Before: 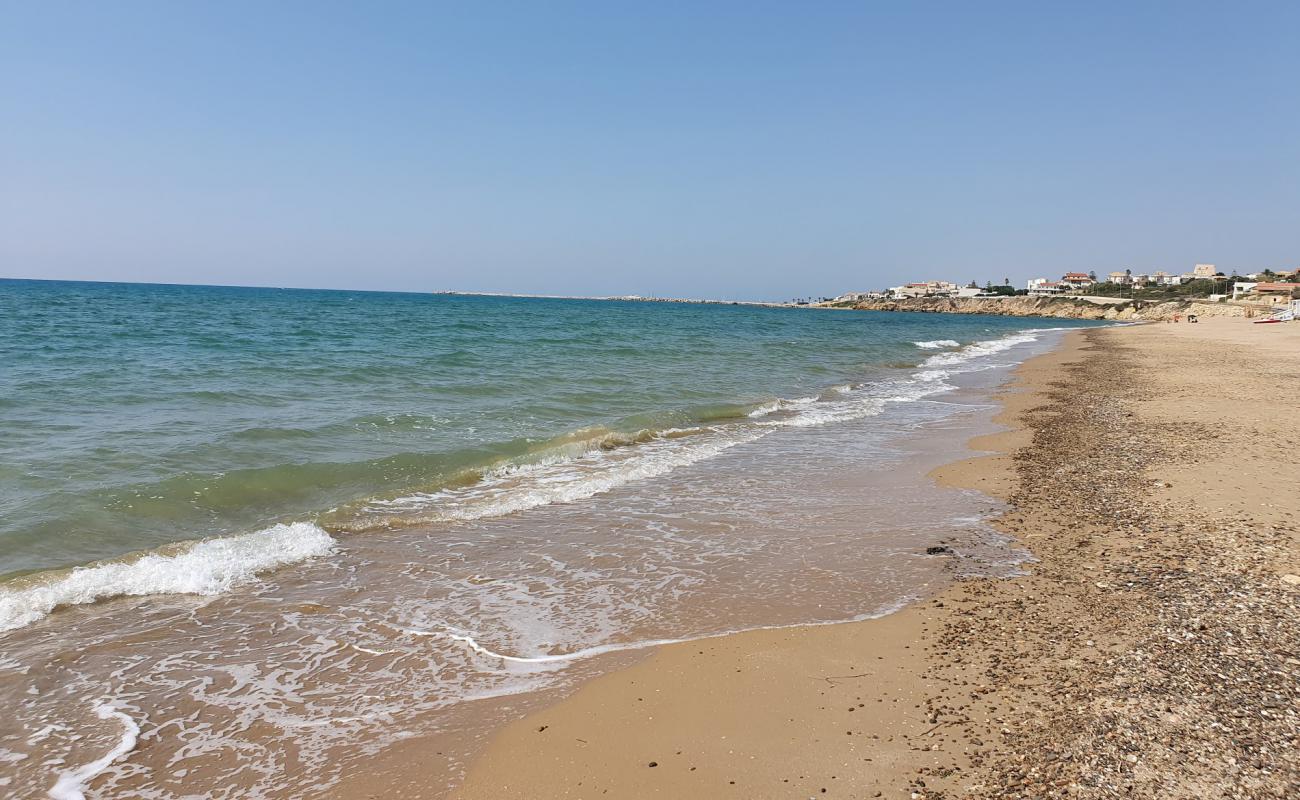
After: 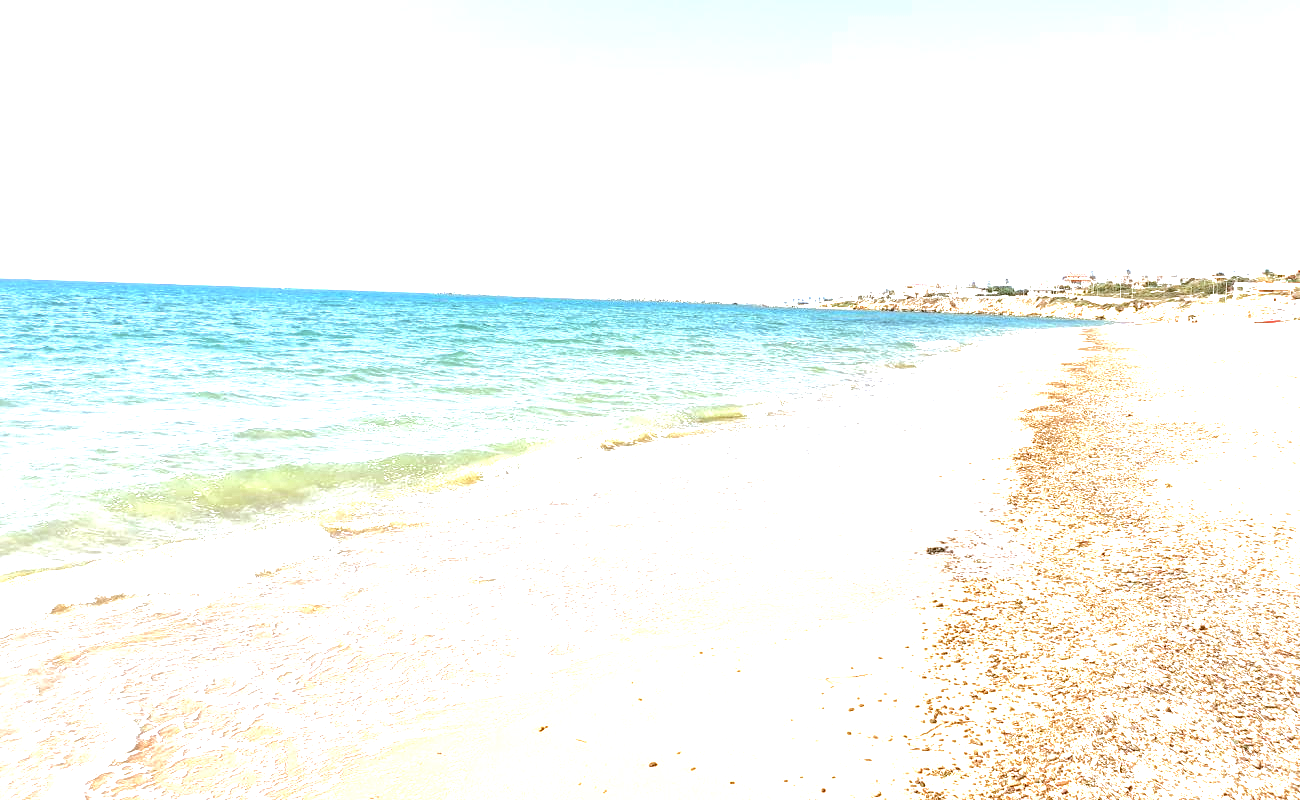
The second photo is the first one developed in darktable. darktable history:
local contrast: on, module defaults
tone equalizer: -8 EV -0.448 EV, -7 EV -0.367 EV, -6 EV -0.296 EV, -5 EV -0.193 EV, -3 EV 0.232 EV, -2 EV 0.333 EV, -1 EV 0.412 EV, +0 EV 0.391 EV, mask exposure compensation -0.49 EV
exposure: black level correction 0, exposure 1.913 EV, compensate exposure bias true, compensate highlight preservation false
tone curve: curves: ch0 [(0, 0) (0.003, 0.002) (0.011, 0.006) (0.025, 0.013) (0.044, 0.019) (0.069, 0.032) (0.1, 0.056) (0.136, 0.095) (0.177, 0.144) (0.224, 0.193) (0.277, 0.26) (0.335, 0.331) (0.399, 0.405) (0.468, 0.479) (0.543, 0.552) (0.623, 0.624) (0.709, 0.699) (0.801, 0.772) (0.898, 0.856) (1, 1)], color space Lab, independent channels, preserve colors none
color correction: highlights a* -0.563, highlights b* 0.15, shadows a* 4.78, shadows b* 20.82
